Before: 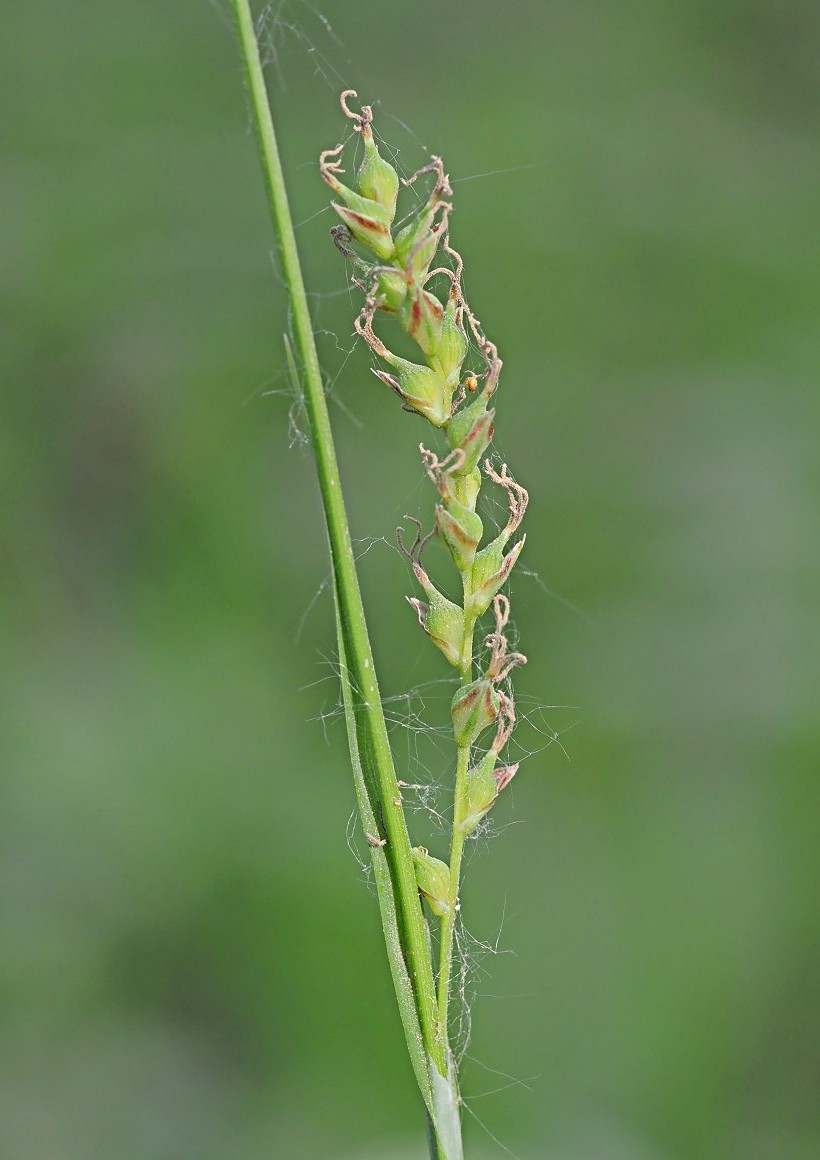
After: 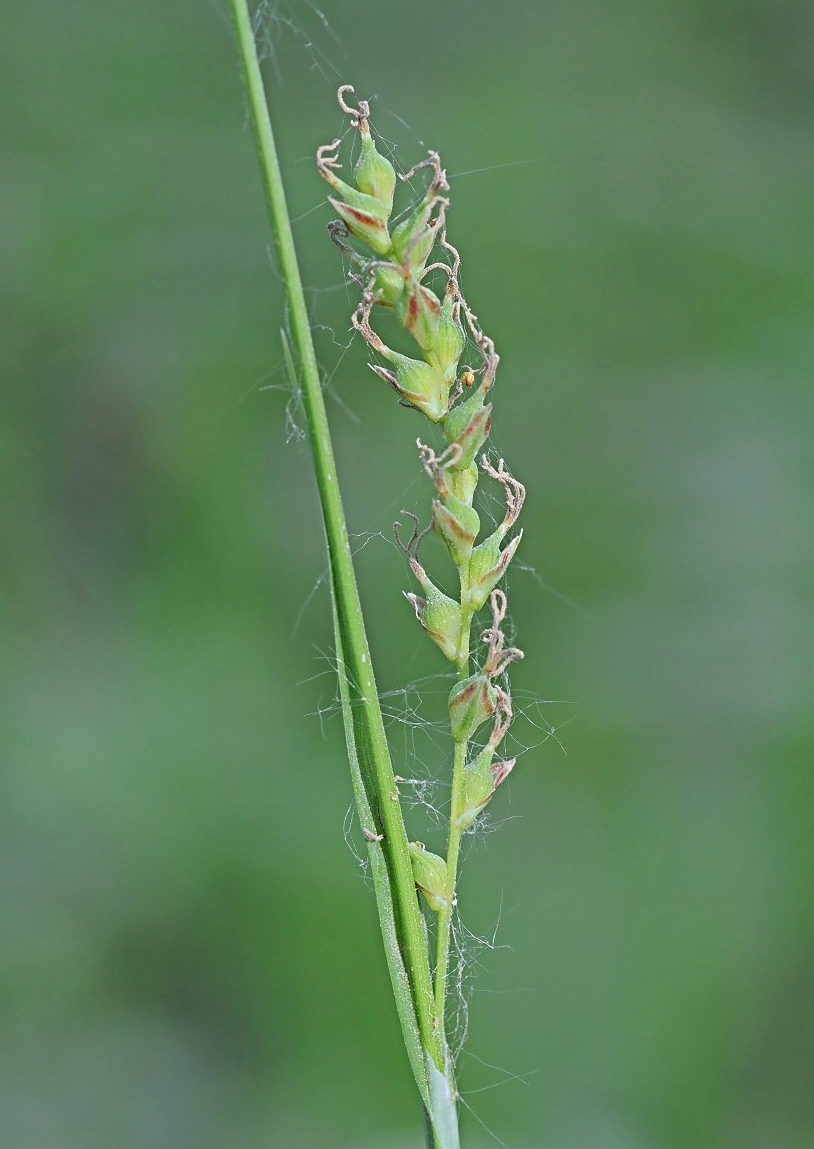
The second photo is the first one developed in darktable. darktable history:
color correction: highlights a* -4.18, highlights b* -10.81
crop: left 0.434%, top 0.485%, right 0.244%, bottom 0.386%
